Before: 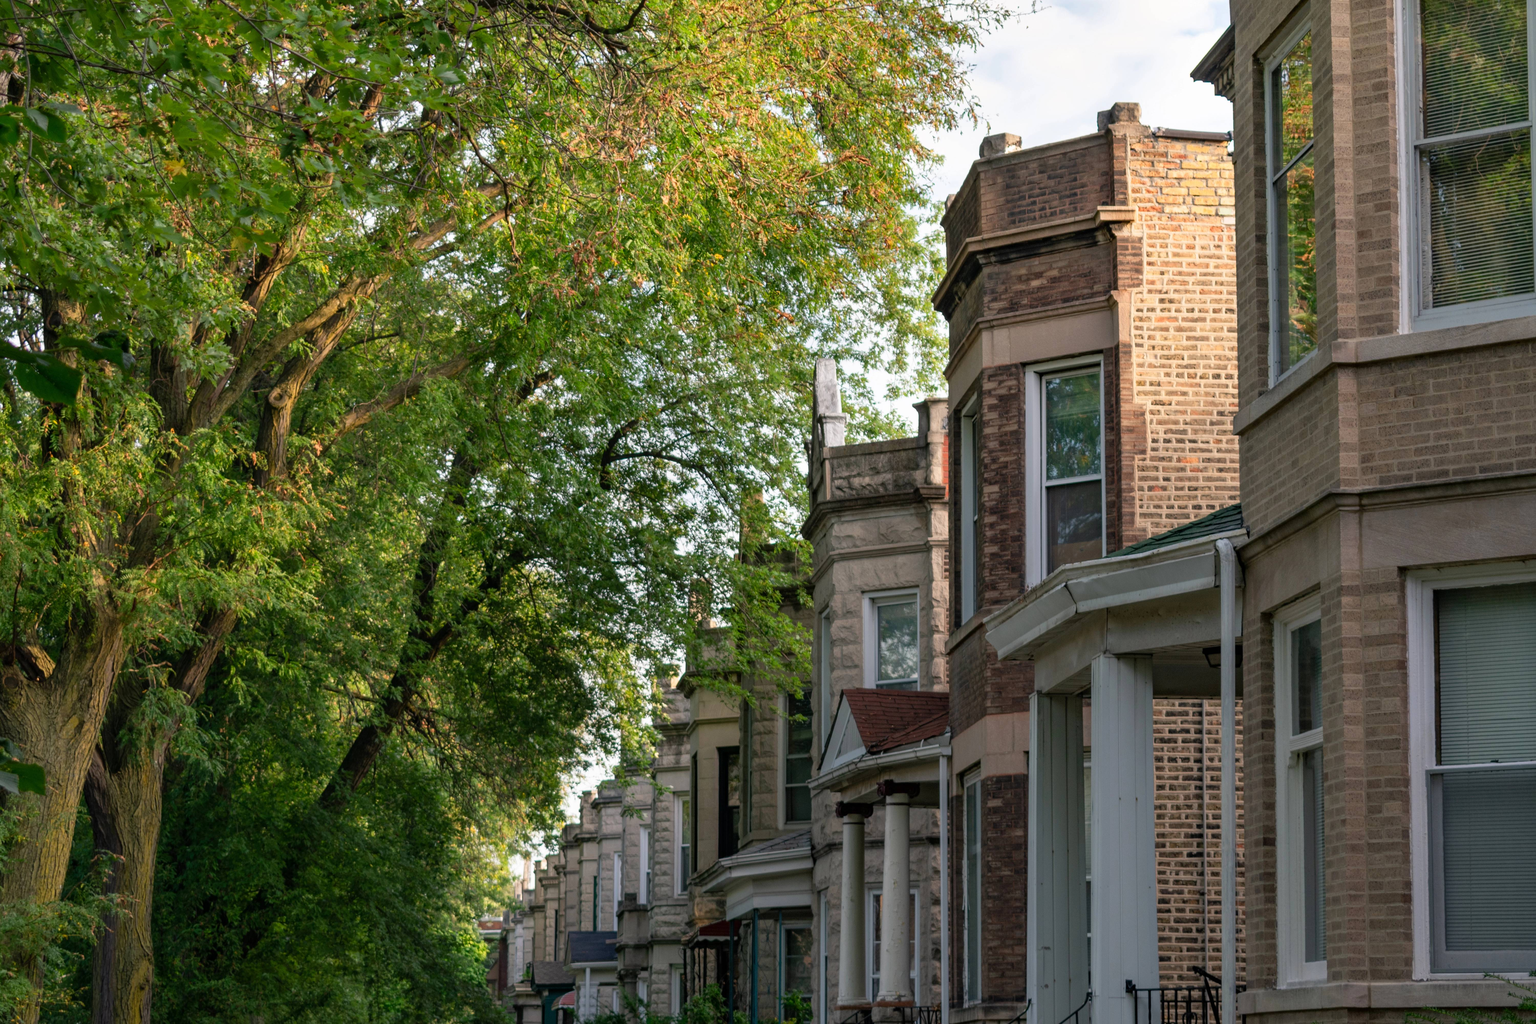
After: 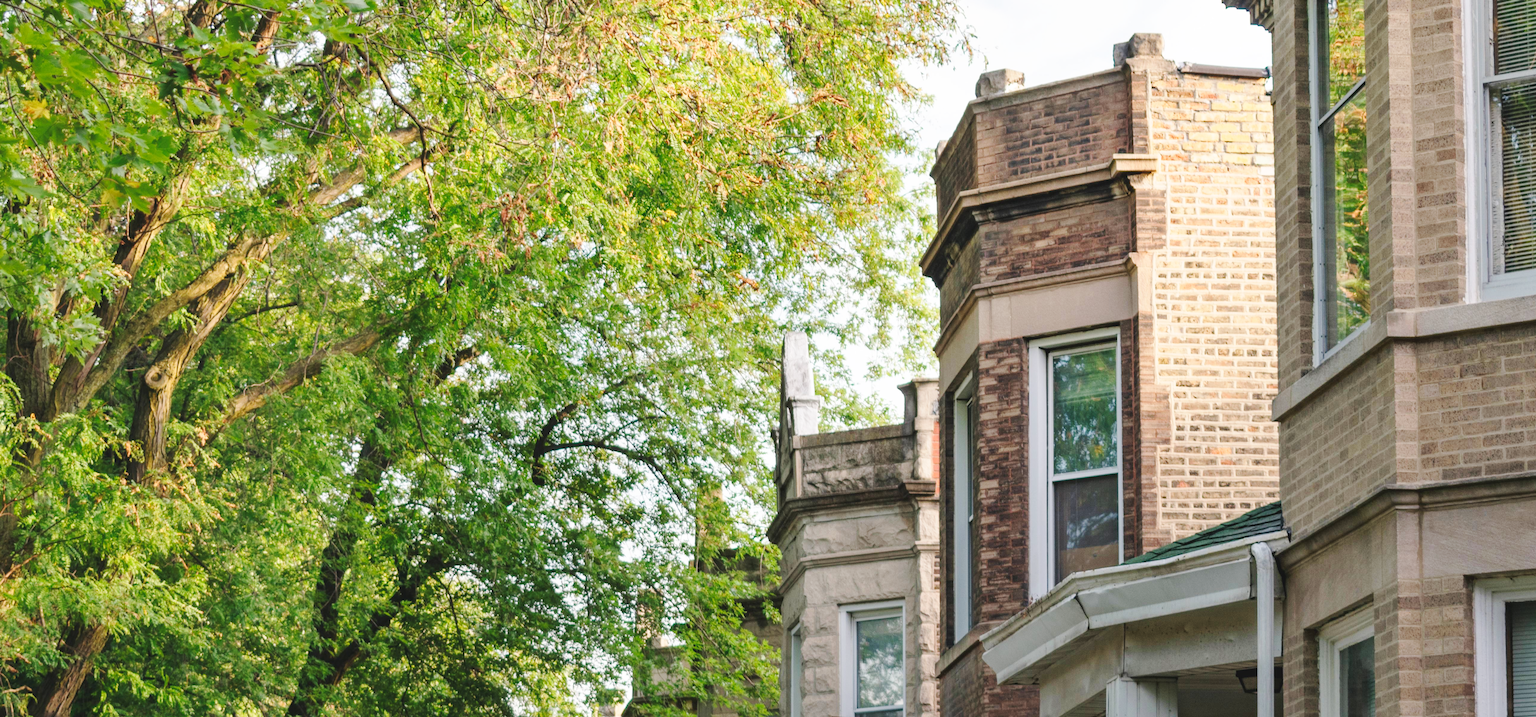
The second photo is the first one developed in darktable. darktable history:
crop and rotate: left 9.429%, top 7.289%, right 4.951%, bottom 32.662%
base curve: curves: ch0 [(0, 0.007) (0.028, 0.063) (0.121, 0.311) (0.46, 0.743) (0.859, 0.957) (1, 1)], preserve colors none
